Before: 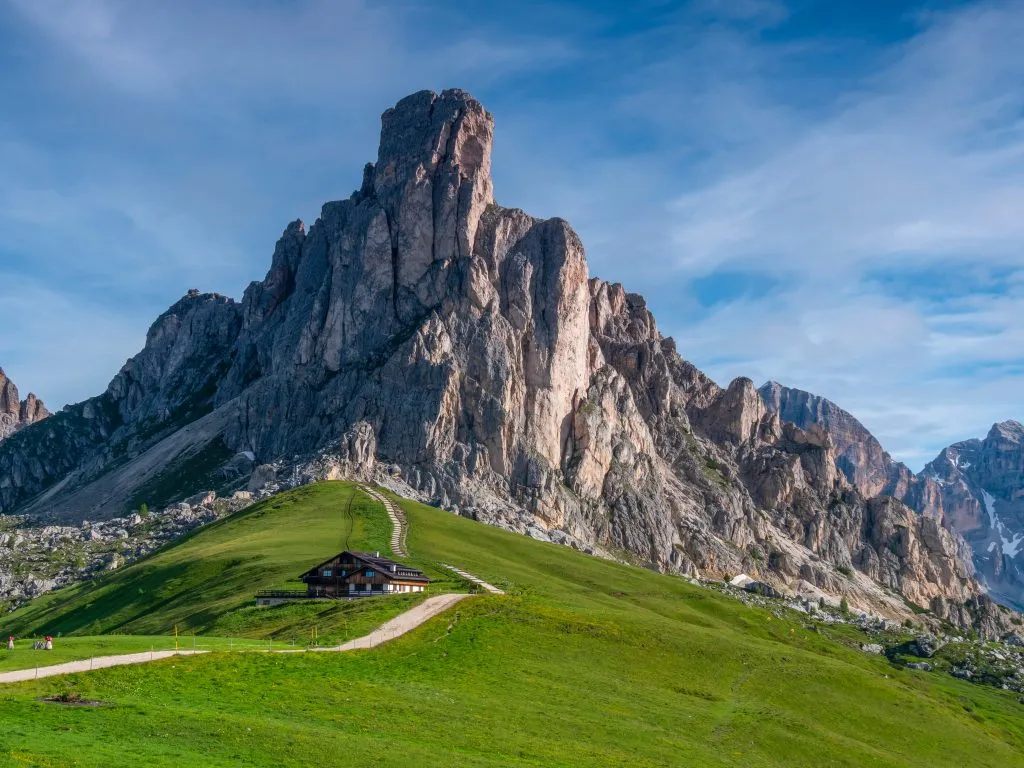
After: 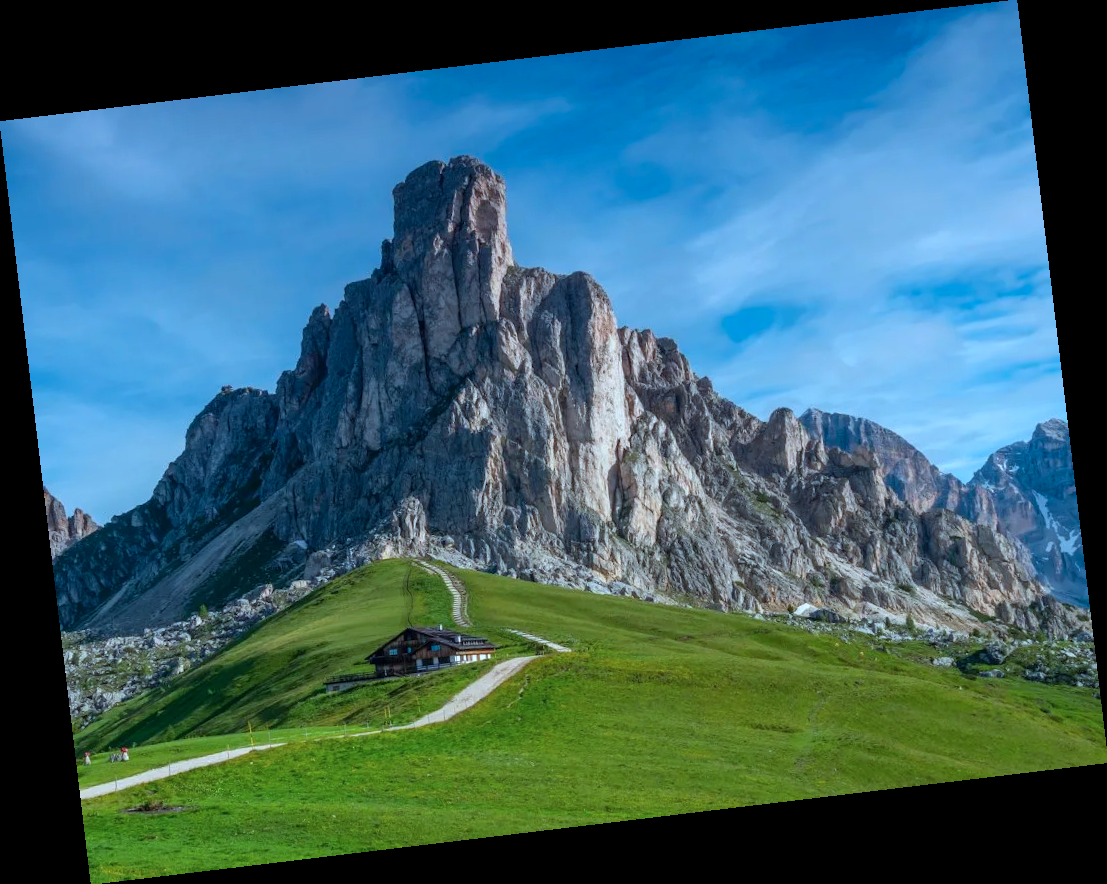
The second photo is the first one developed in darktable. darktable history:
rotate and perspective: rotation -6.83°, automatic cropping off
color correction: highlights a* -10.04, highlights b* -10.37
white balance: red 0.974, blue 1.044
